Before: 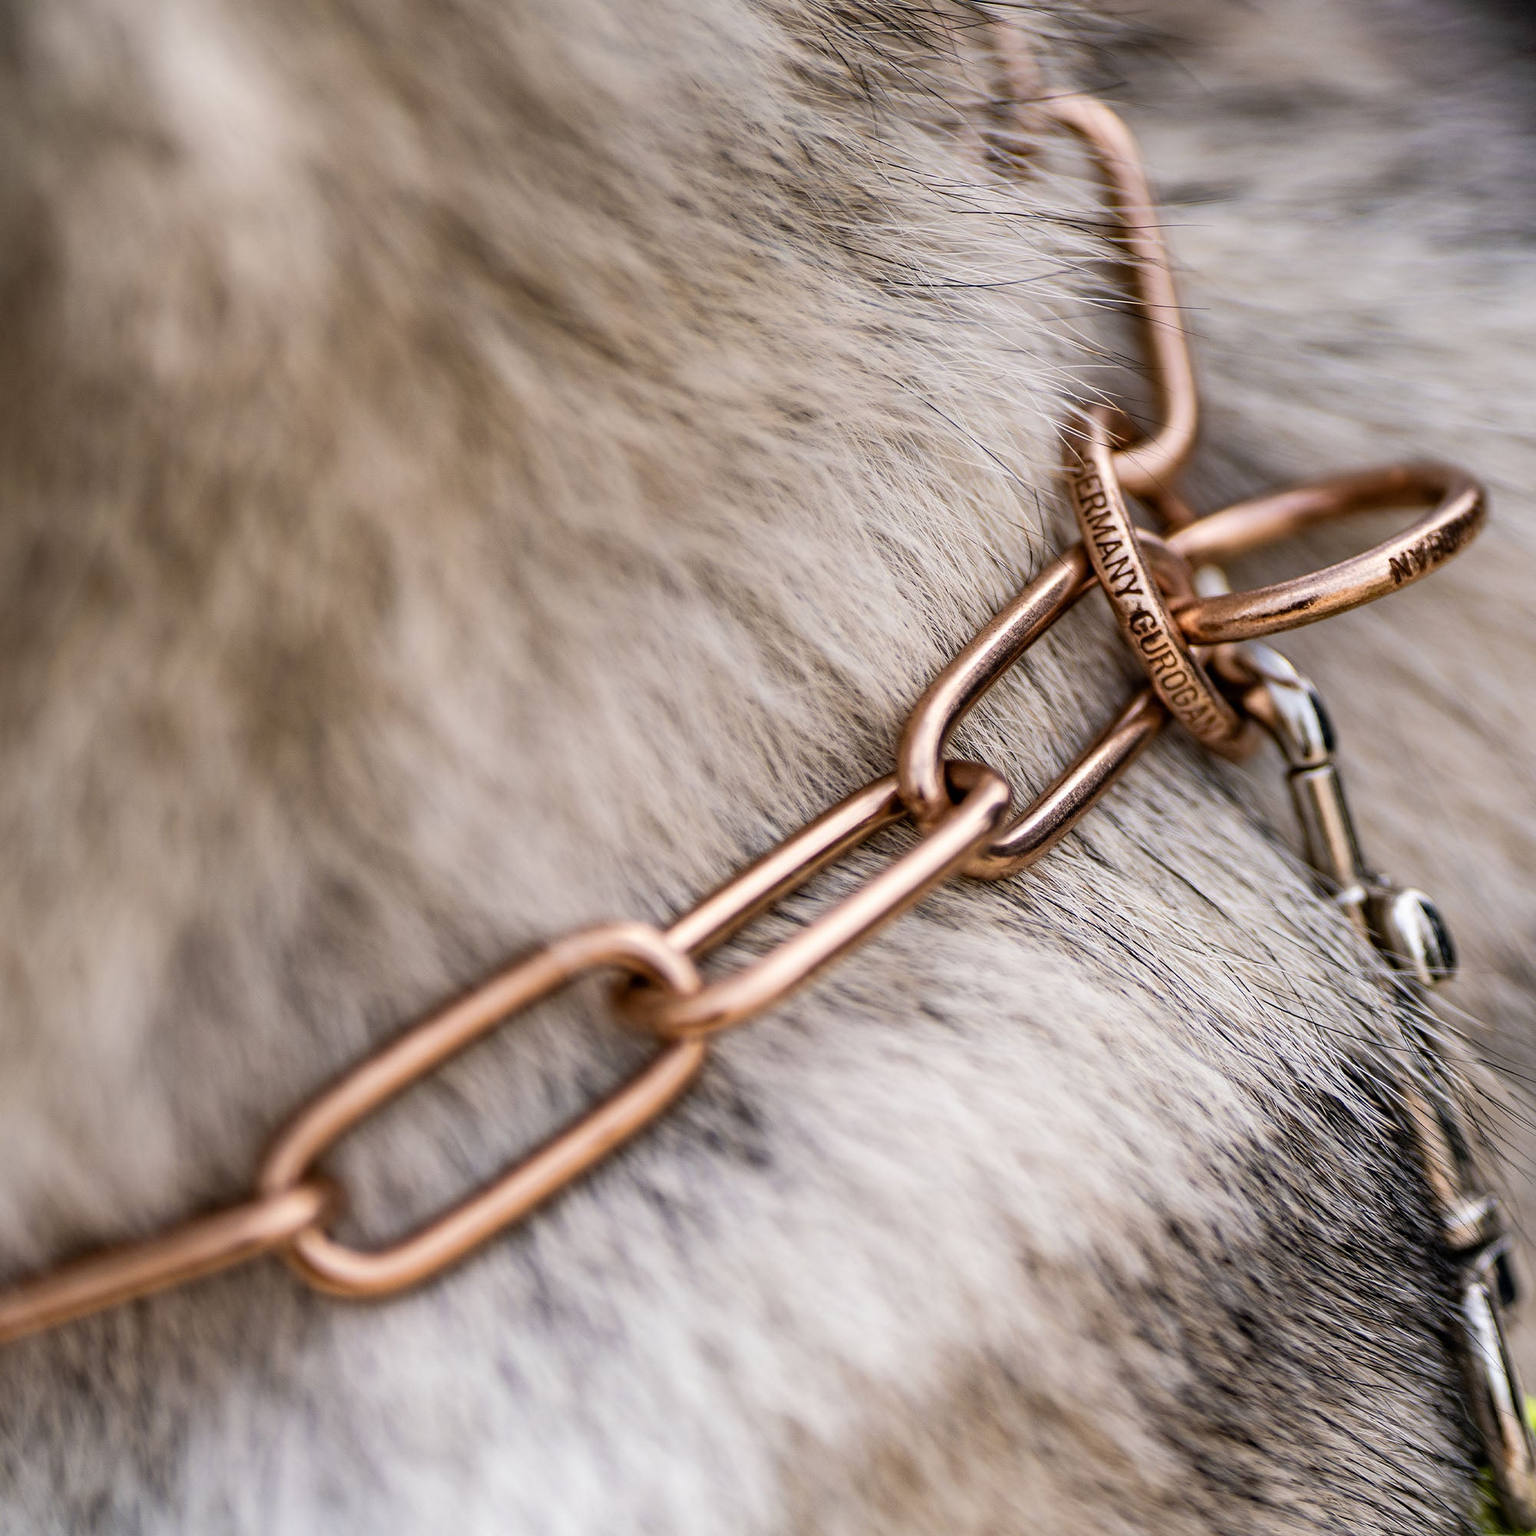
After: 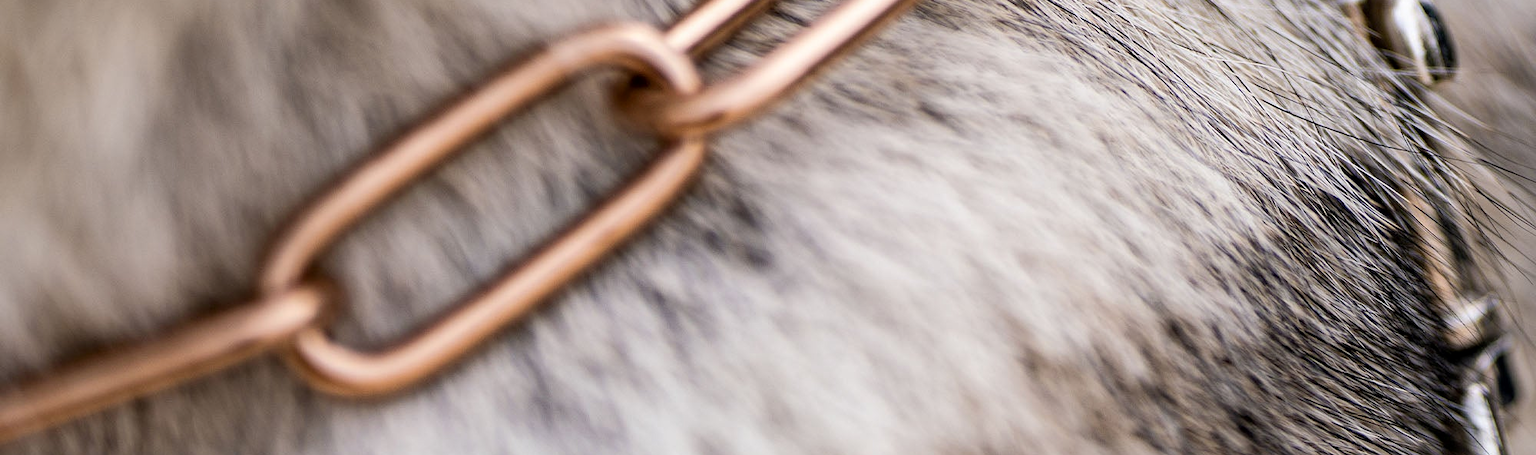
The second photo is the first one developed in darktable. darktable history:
crop and rotate: top 58.606%, bottom 11.696%
exposure: exposure -0.047 EV, compensate highlight preservation false
local contrast: mode bilateral grid, contrast 19, coarseness 51, detail 119%, midtone range 0.2
